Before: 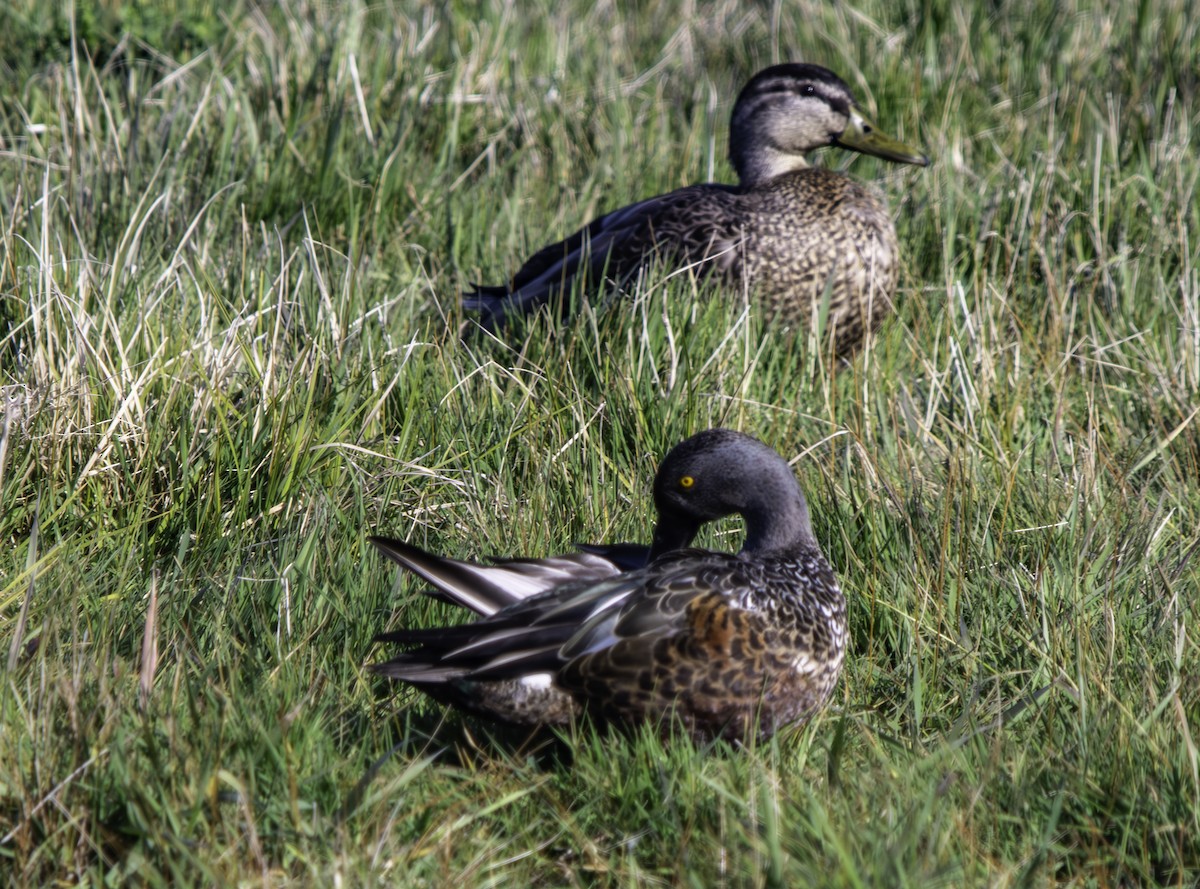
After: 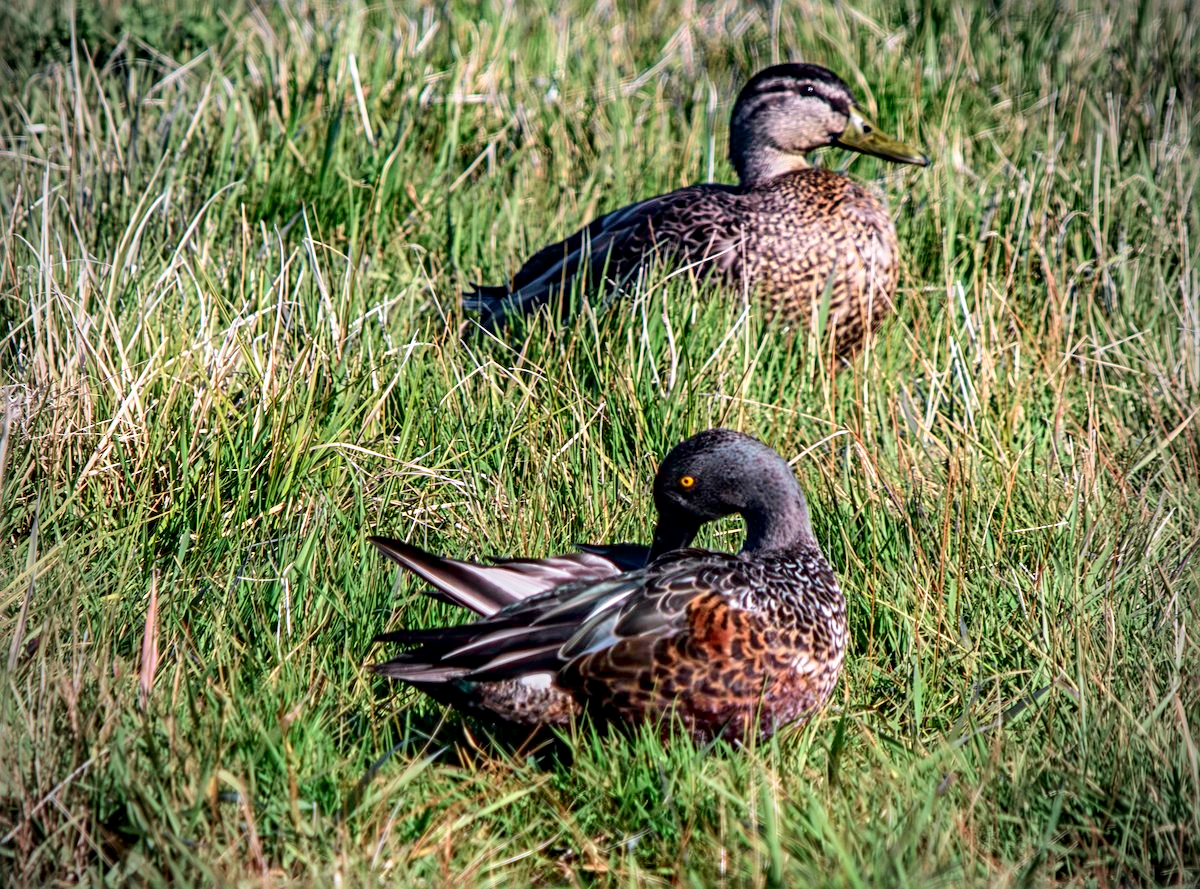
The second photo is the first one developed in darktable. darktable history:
sharpen: radius 2.828, amount 0.704
local contrast: on, module defaults
tone curve: curves: ch0 [(0, 0) (0.058, 0.027) (0.214, 0.183) (0.304, 0.288) (0.522, 0.549) (0.658, 0.7) (0.741, 0.775) (0.844, 0.866) (0.986, 0.957)]; ch1 [(0, 0) (0.172, 0.123) (0.312, 0.296) (0.437, 0.429) (0.471, 0.469) (0.502, 0.5) (0.513, 0.515) (0.572, 0.603) (0.617, 0.653) (0.68, 0.724) (0.889, 0.924) (1, 1)]; ch2 [(0, 0) (0.411, 0.424) (0.489, 0.49) (0.502, 0.5) (0.517, 0.519) (0.549, 0.578) (0.604, 0.628) (0.693, 0.686) (1, 1)], color space Lab, independent channels, preserve colors none
vignetting: fall-off start 73.02%
